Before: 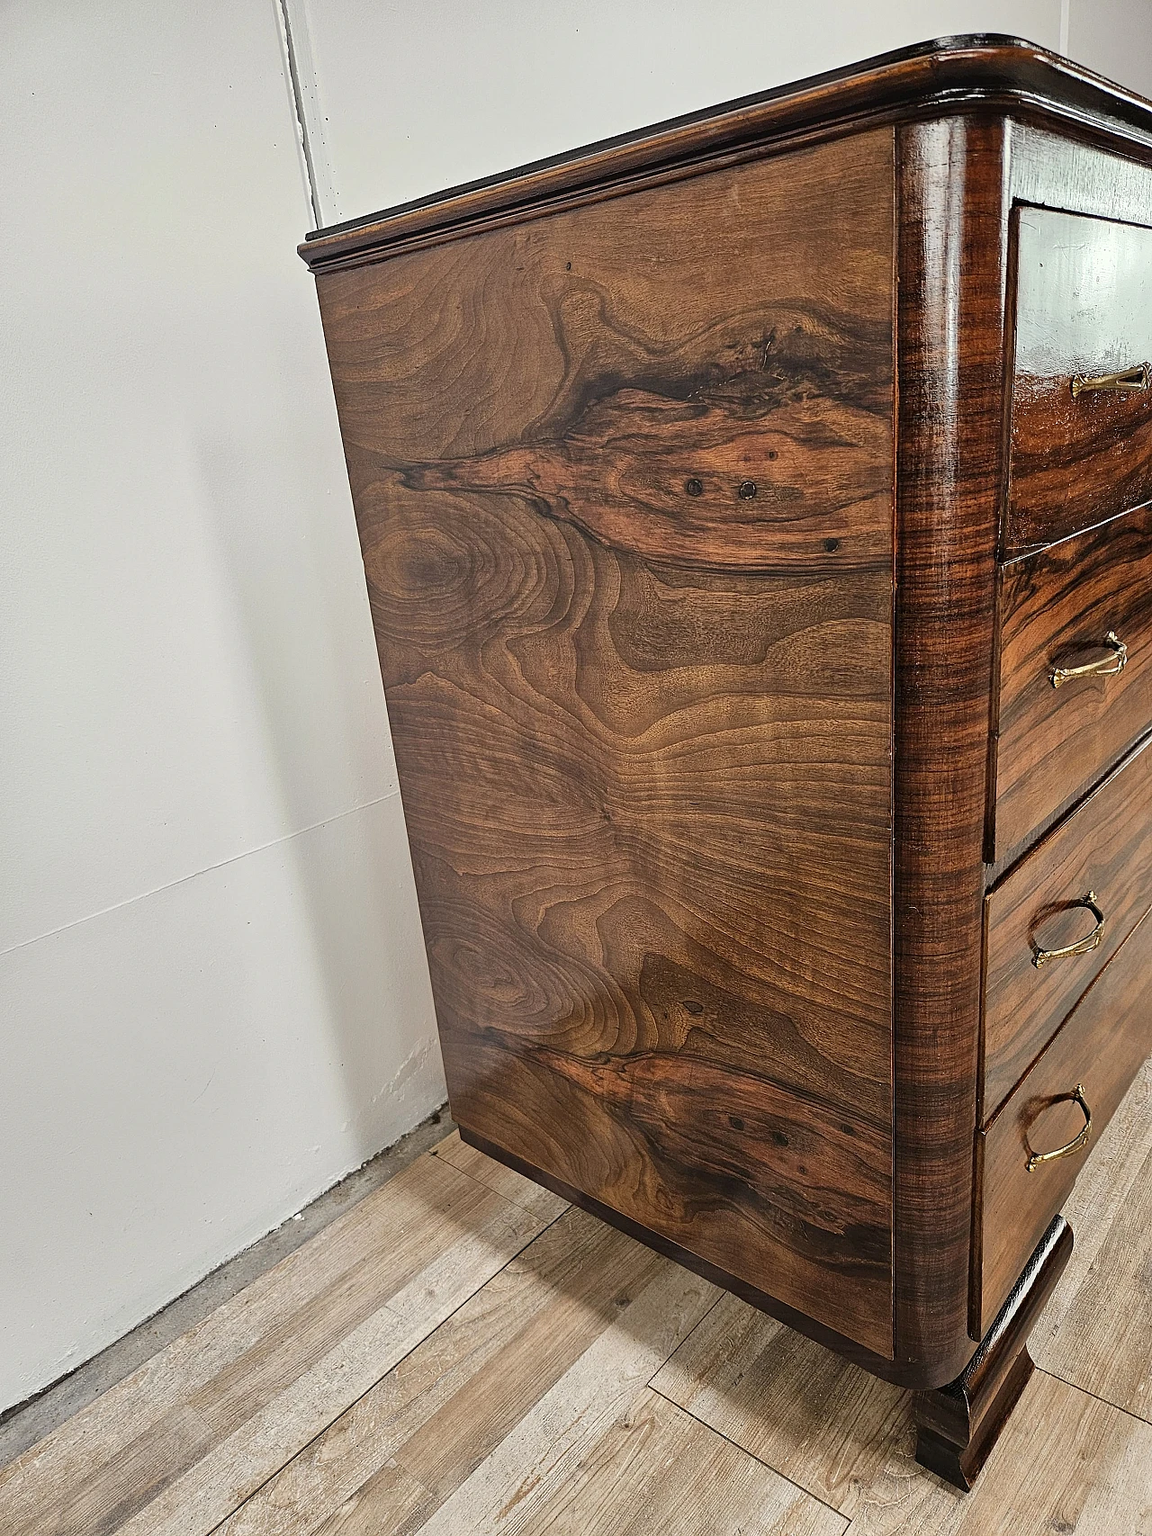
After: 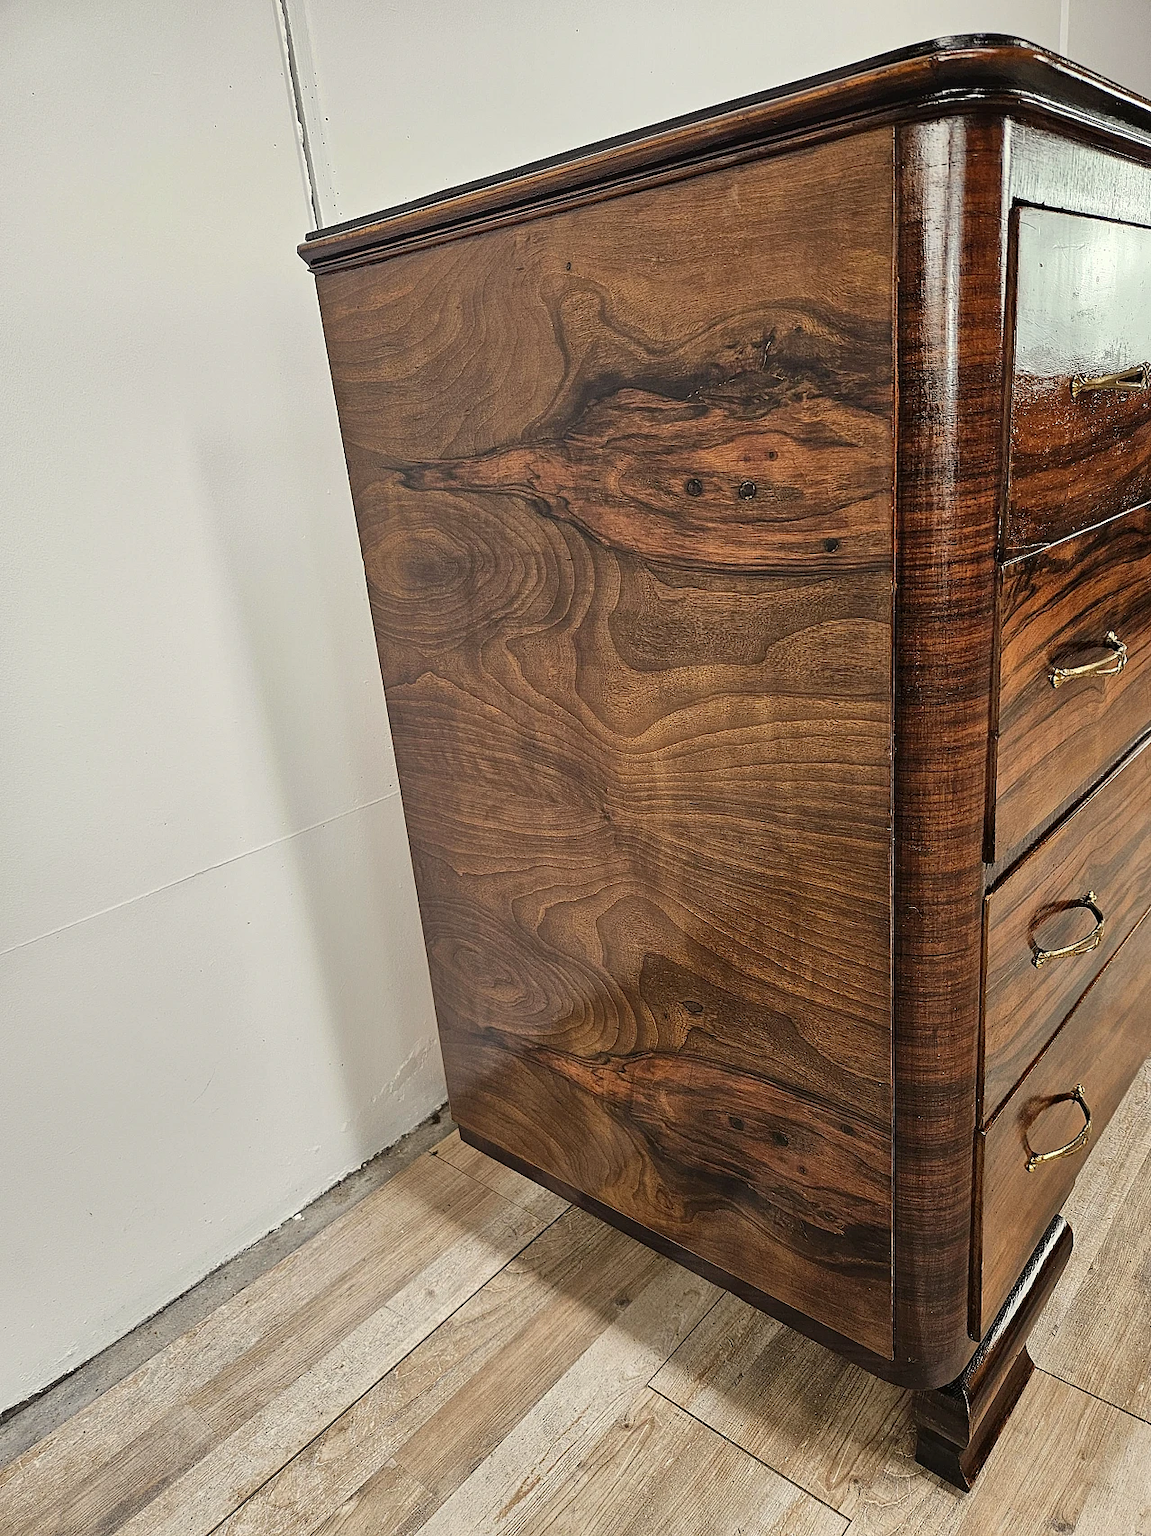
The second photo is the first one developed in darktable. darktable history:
color correction: highlights b* 3.04
